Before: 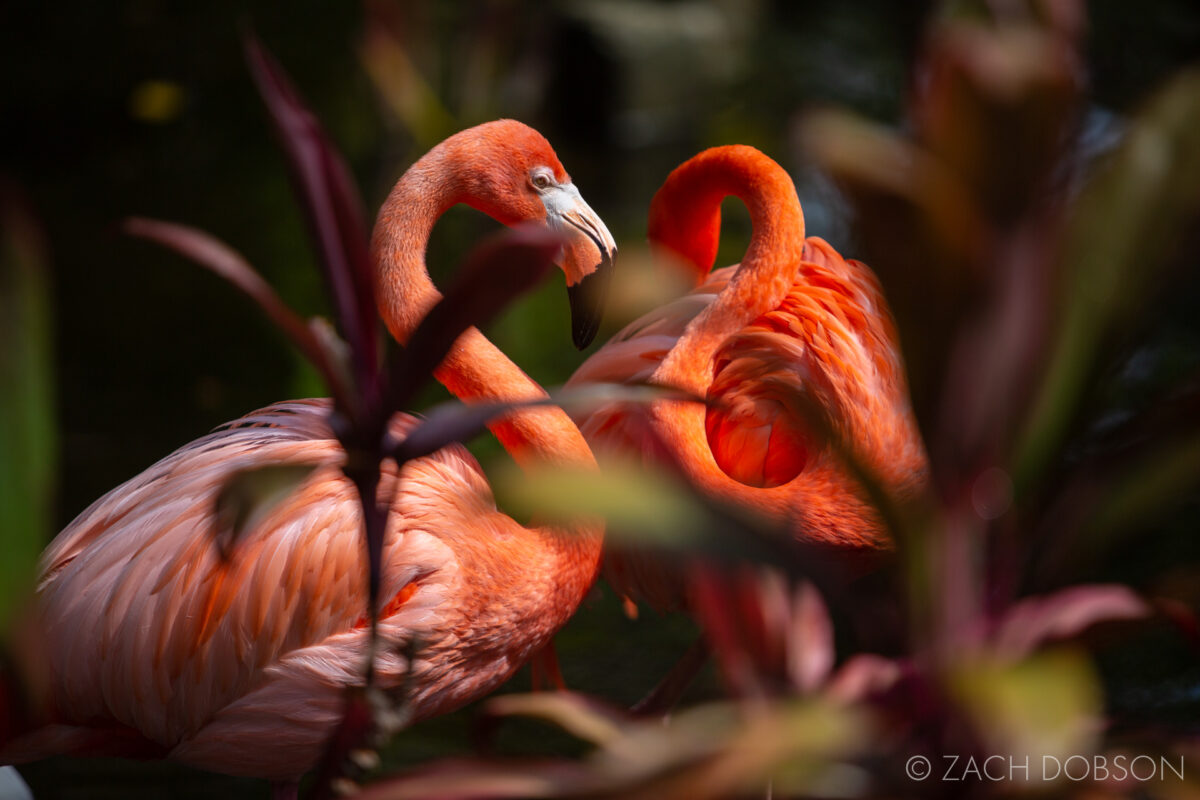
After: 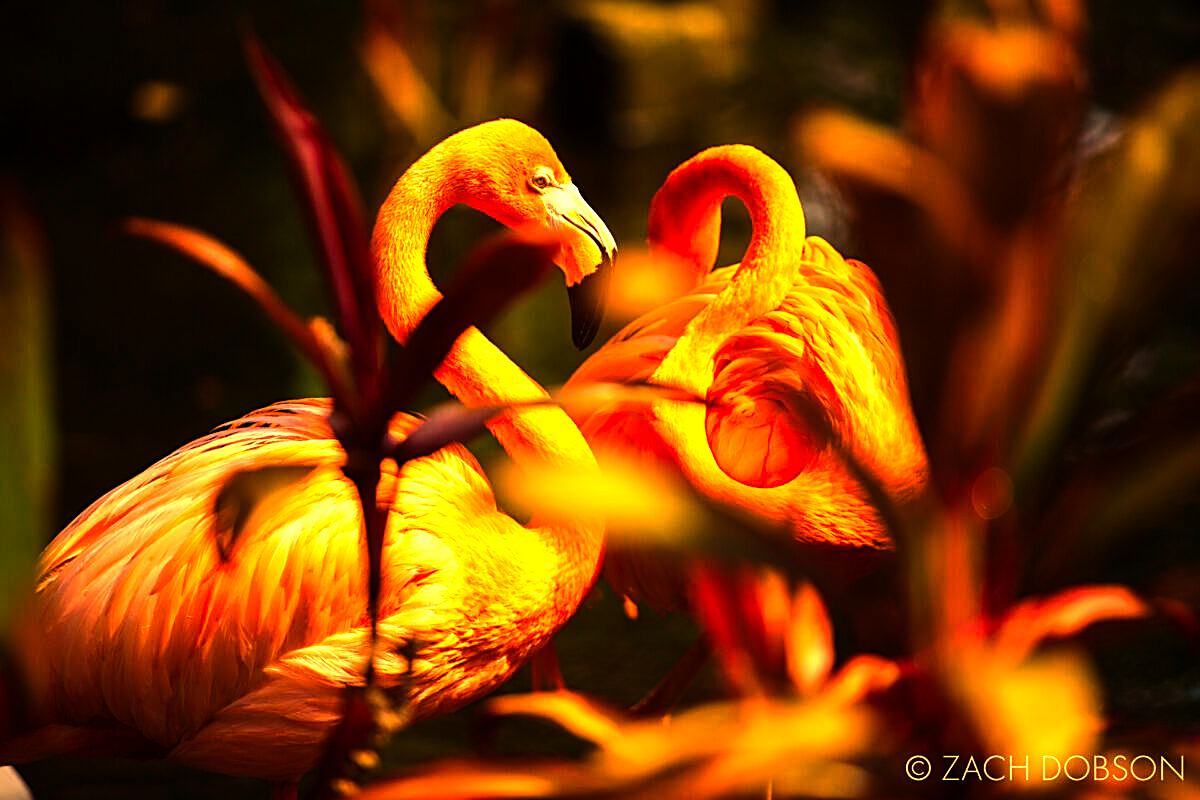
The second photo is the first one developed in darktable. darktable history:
velvia: strength 15%
exposure: exposure 0.6 EV, compensate highlight preservation false
color balance rgb: linear chroma grading › global chroma 10%, perceptual saturation grading › global saturation 30%, global vibrance 10%
white balance: red 1.467, blue 0.684
sharpen: on, module defaults
tone equalizer: -8 EV -1.08 EV, -7 EV -1.01 EV, -6 EV -0.867 EV, -5 EV -0.578 EV, -3 EV 0.578 EV, -2 EV 0.867 EV, -1 EV 1.01 EV, +0 EV 1.08 EV, edges refinement/feathering 500, mask exposure compensation -1.57 EV, preserve details no
